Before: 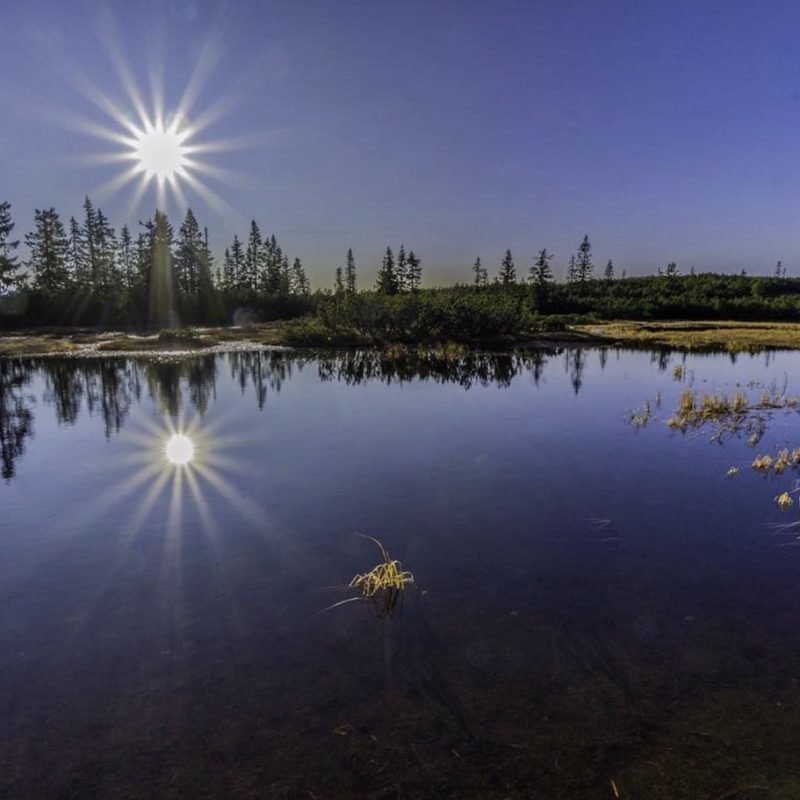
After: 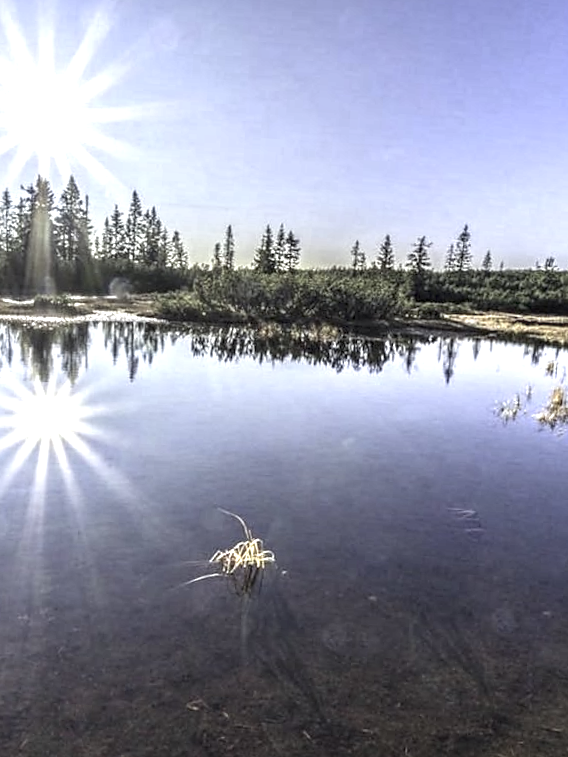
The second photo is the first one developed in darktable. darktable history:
white balance: red 0.978, blue 0.999
local contrast: on, module defaults
color balance rgb: linear chroma grading › global chroma -16.06%, perceptual saturation grading › global saturation -32.85%, global vibrance -23.56%
exposure: black level correction 0, exposure 2 EV, compensate highlight preservation false
sharpen: radius 1.864, amount 0.398, threshold 1.271
crop and rotate: angle -3.27°, left 14.277%, top 0.028%, right 10.766%, bottom 0.028%
